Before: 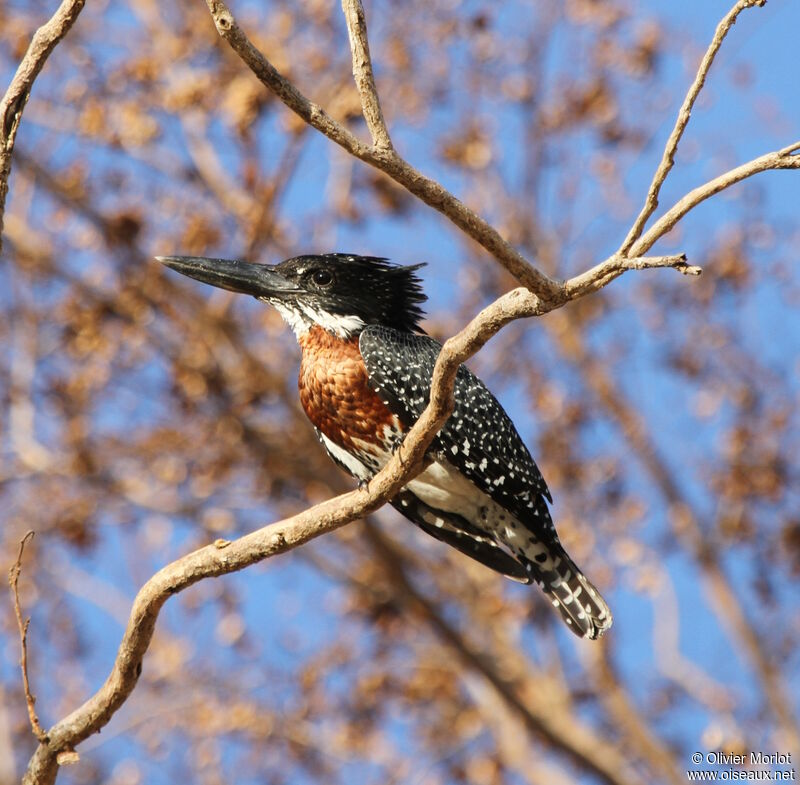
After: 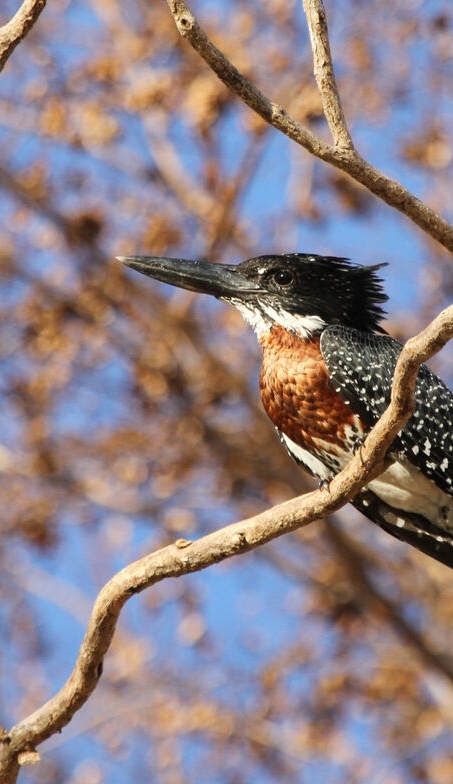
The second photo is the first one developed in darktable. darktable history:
crop: left 4.875%, right 38.448%
